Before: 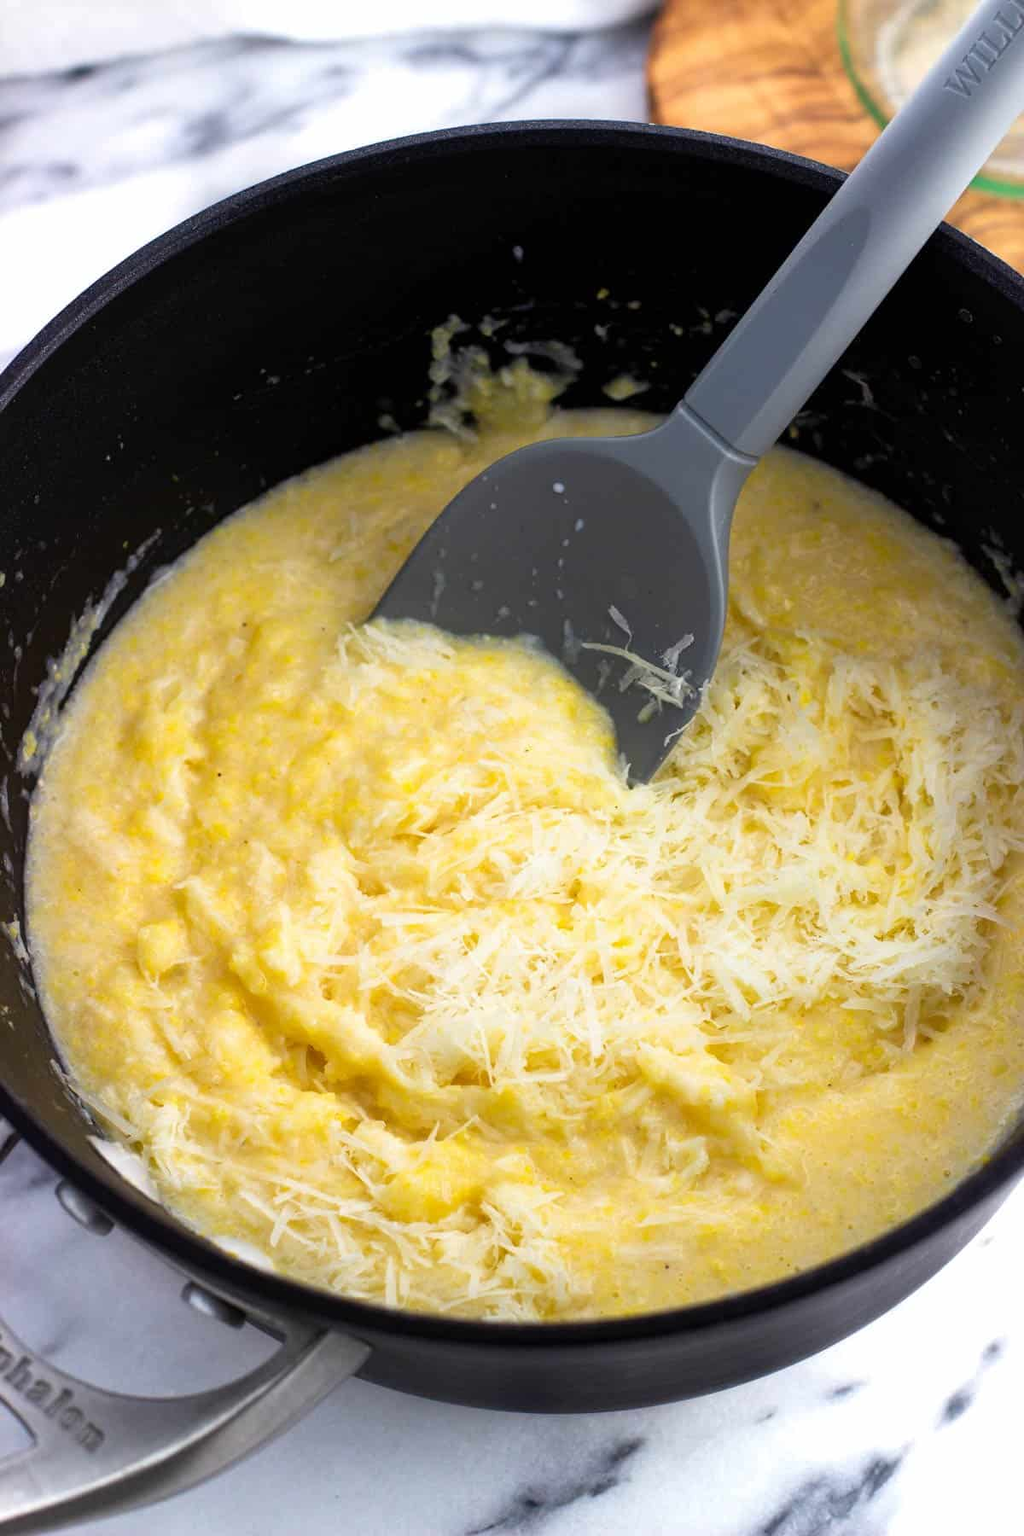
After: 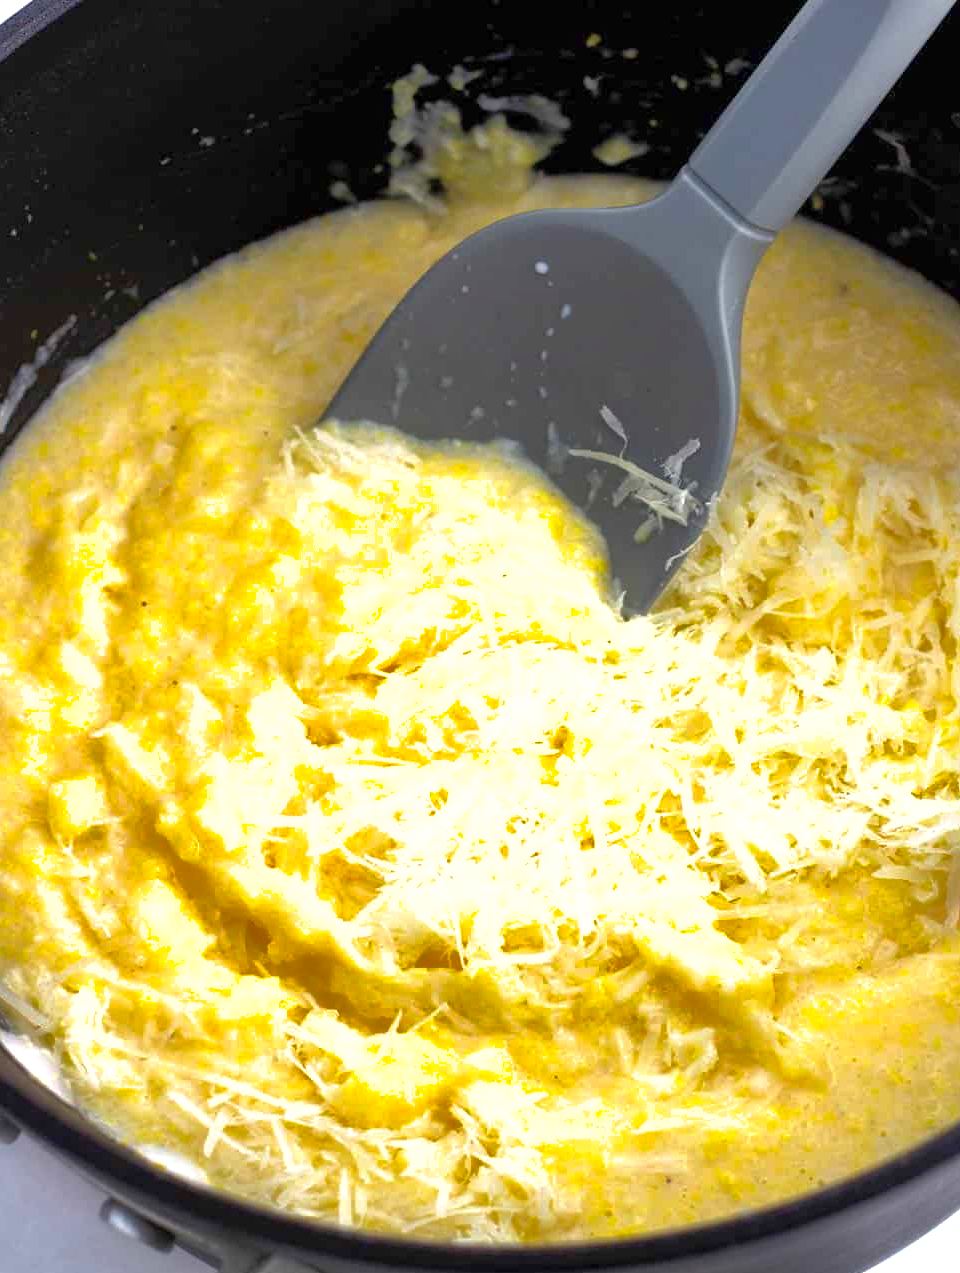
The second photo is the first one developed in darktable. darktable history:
crop: left 9.461%, top 16.917%, right 10.484%, bottom 12.31%
exposure: exposure 0.491 EV, compensate exposure bias true, compensate highlight preservation false
shadows and highlights: on, module defaults
